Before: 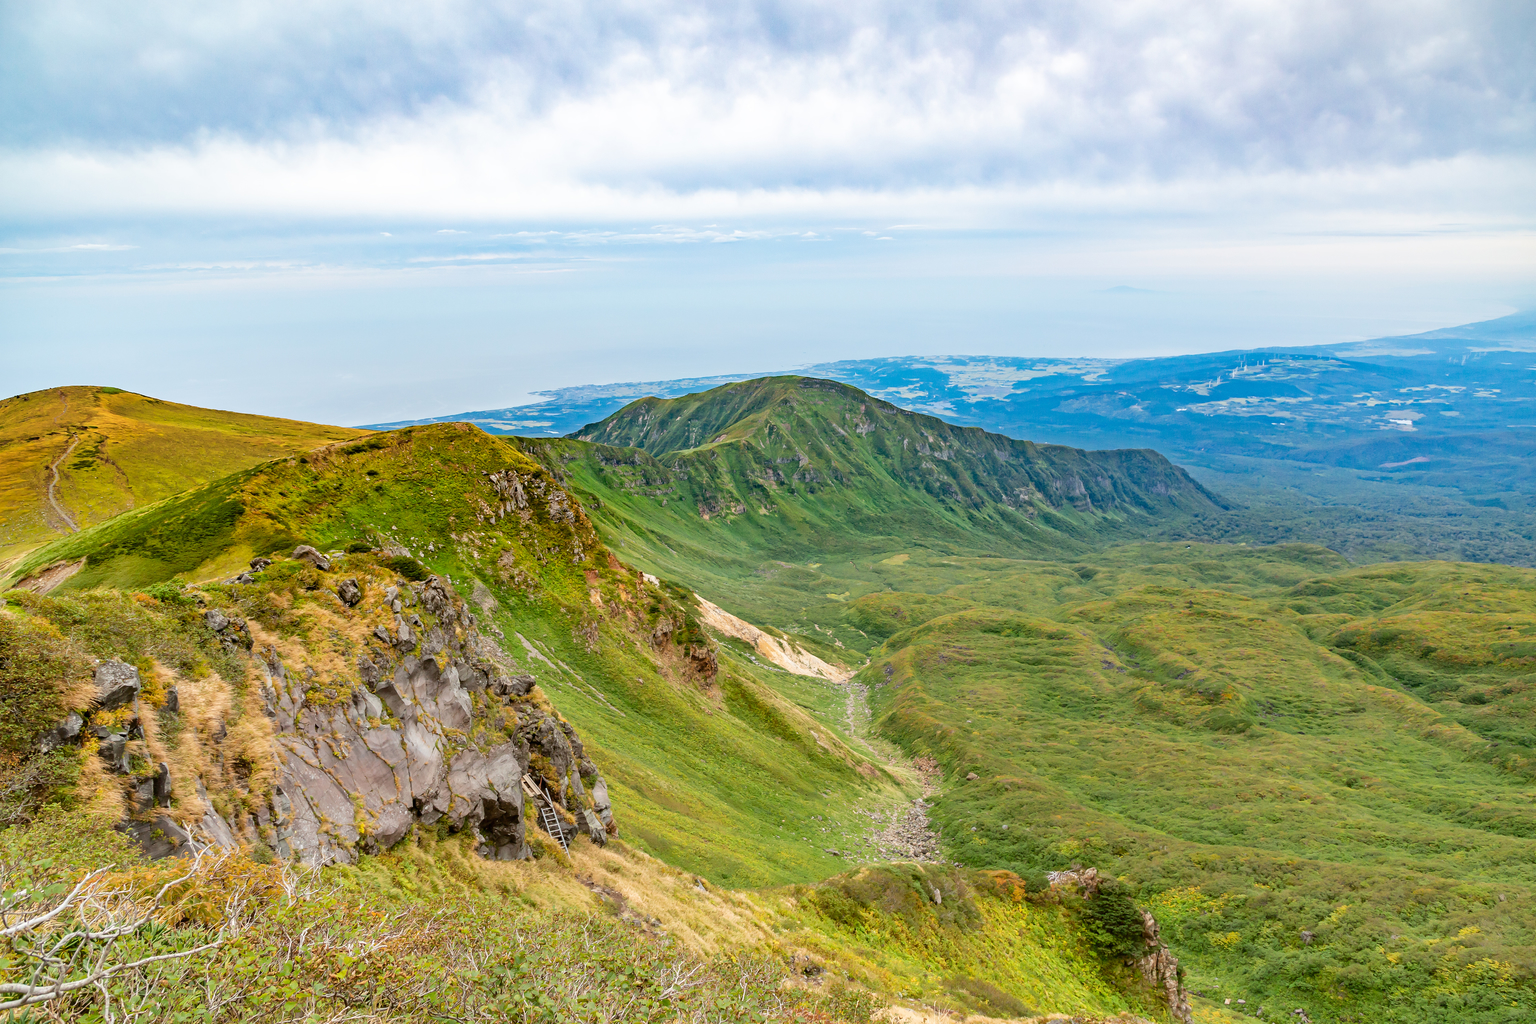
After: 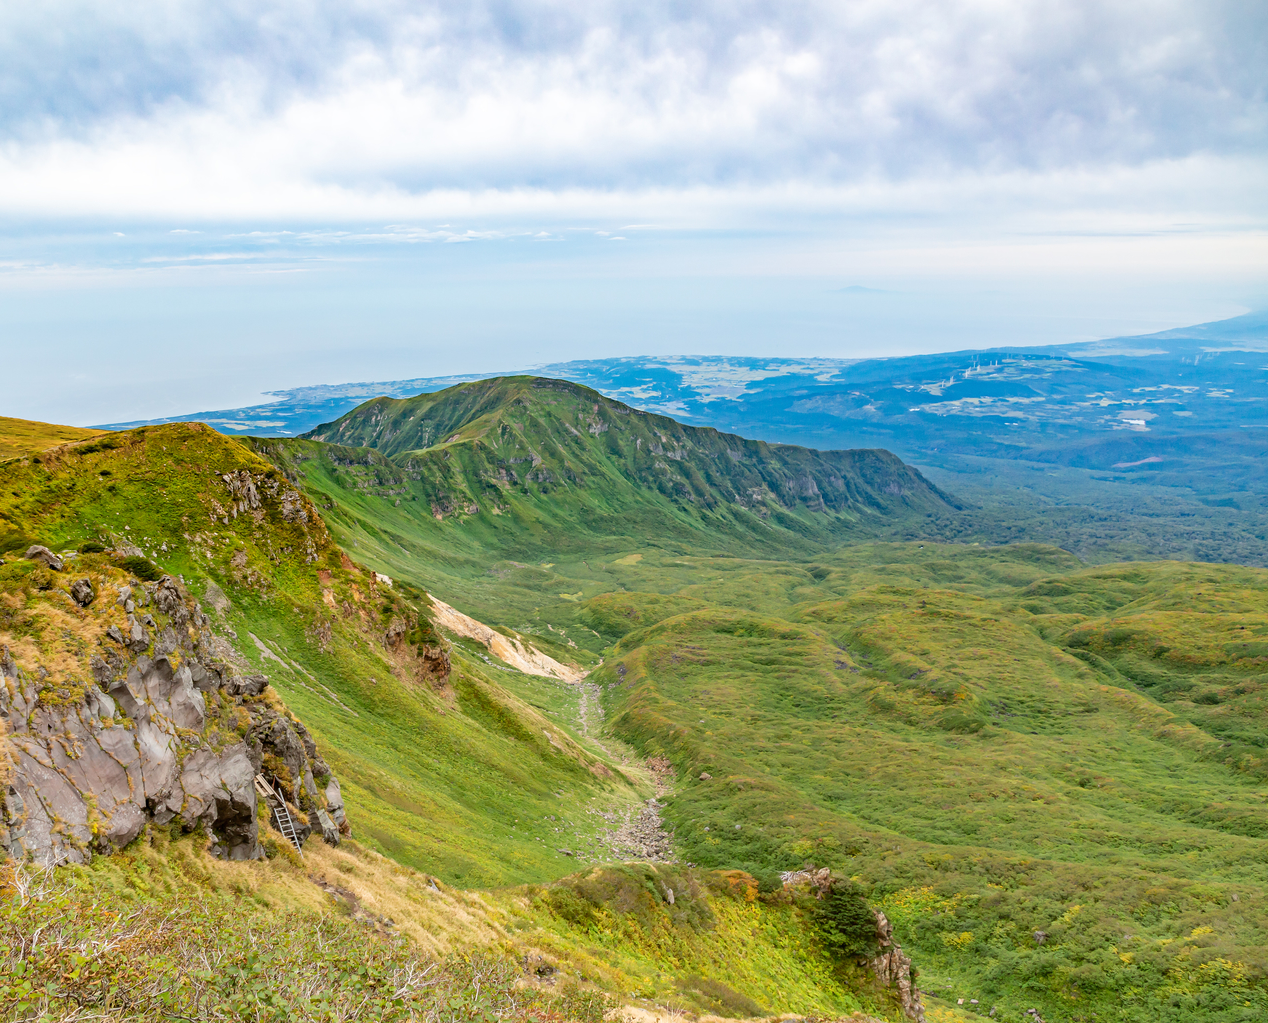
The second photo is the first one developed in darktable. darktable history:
crop: left 17.413%, bottom 0.02%
